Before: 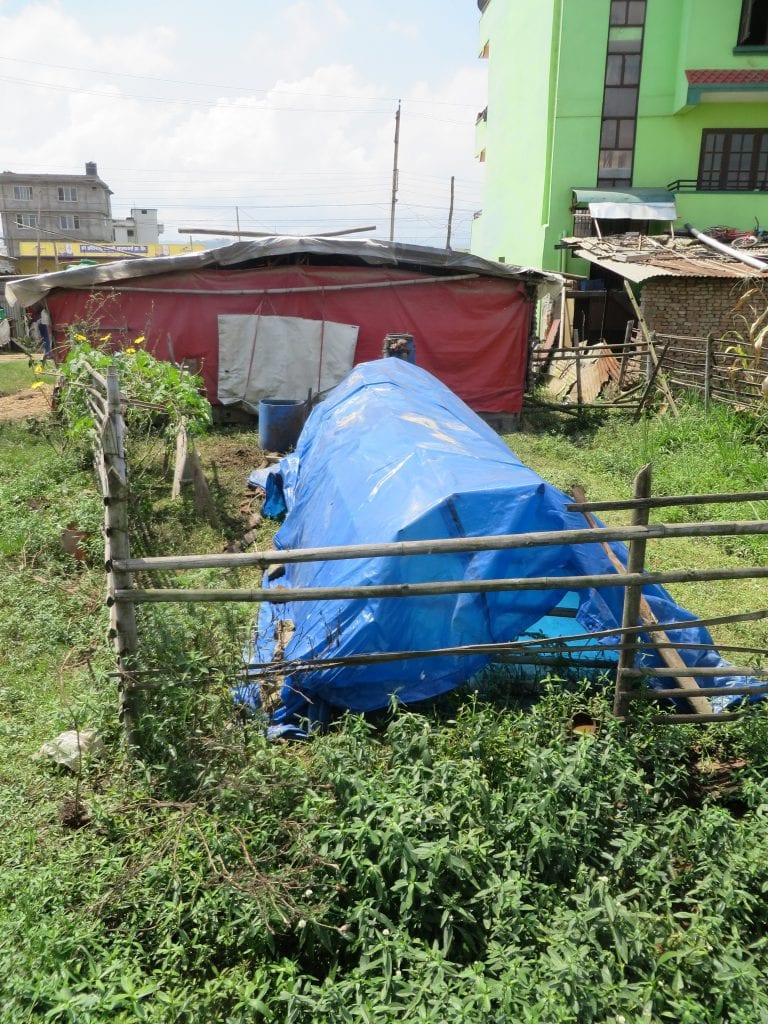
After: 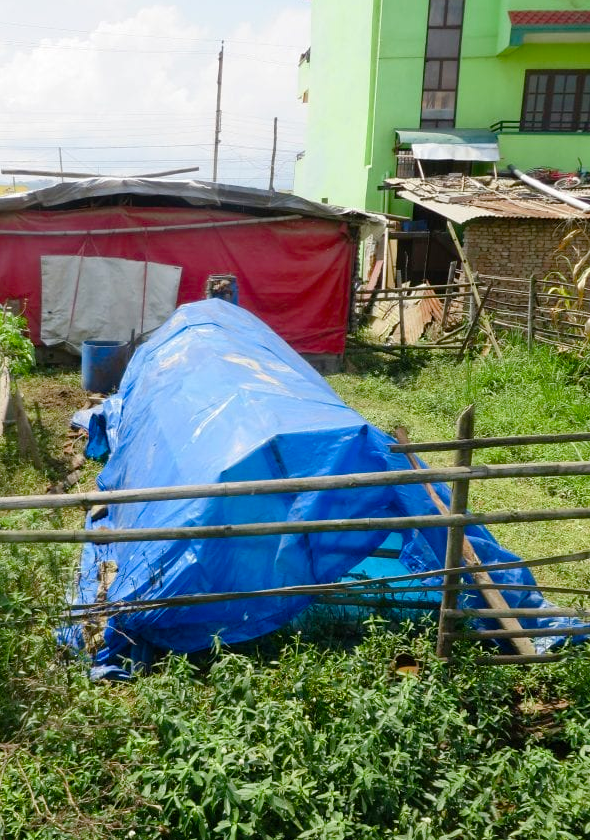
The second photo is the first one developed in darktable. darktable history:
crop: left 23.095%, top 5.827%, bottom 11.854%
color balance rgb: perceptual saturation grading › global saturation 20%, perceptual saturation grading › highlights -25%, perceptual saturation grading › shadows 50%
